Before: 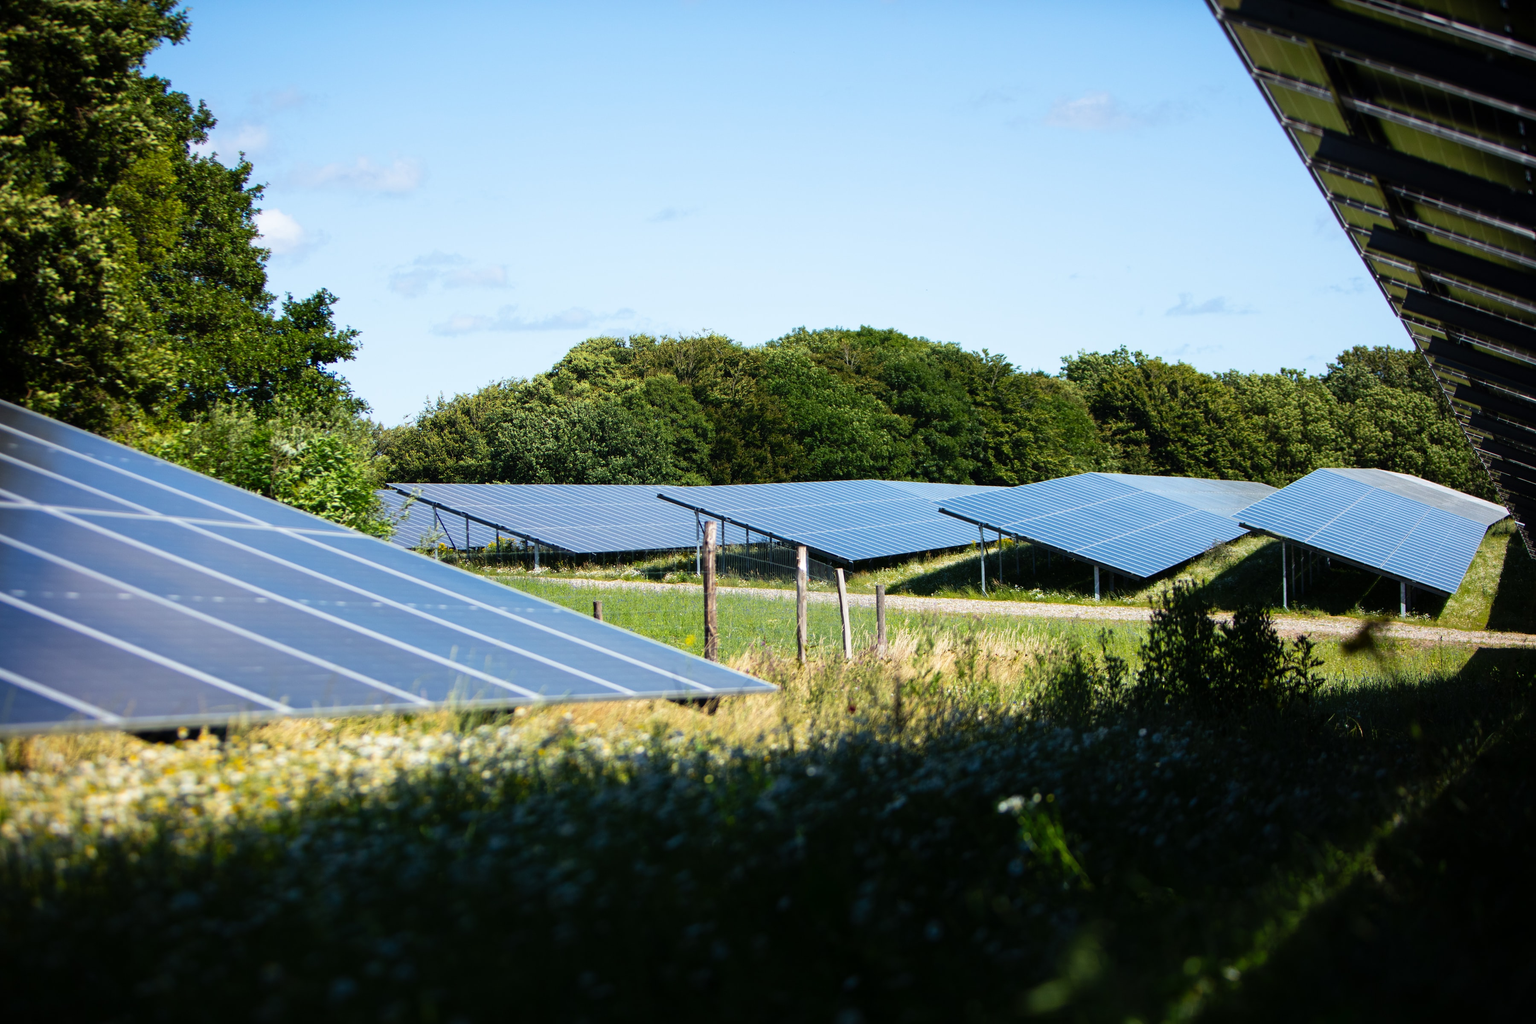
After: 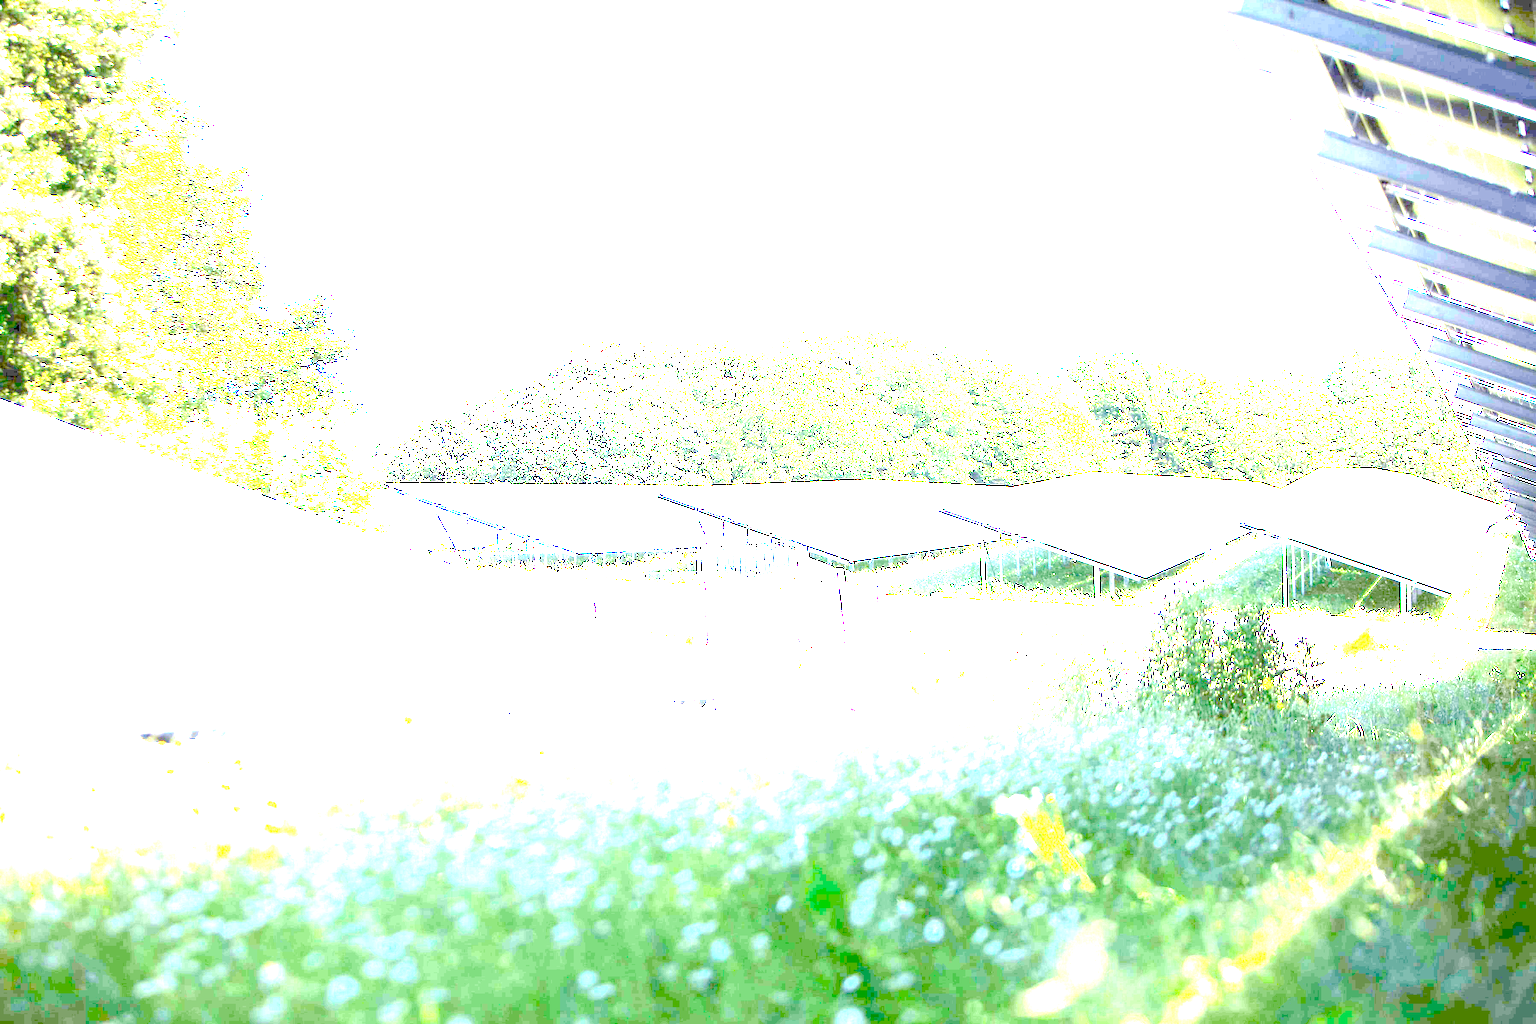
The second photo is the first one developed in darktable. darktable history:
exposure: exposure 7.906 EV, compensate highlight preservation false
